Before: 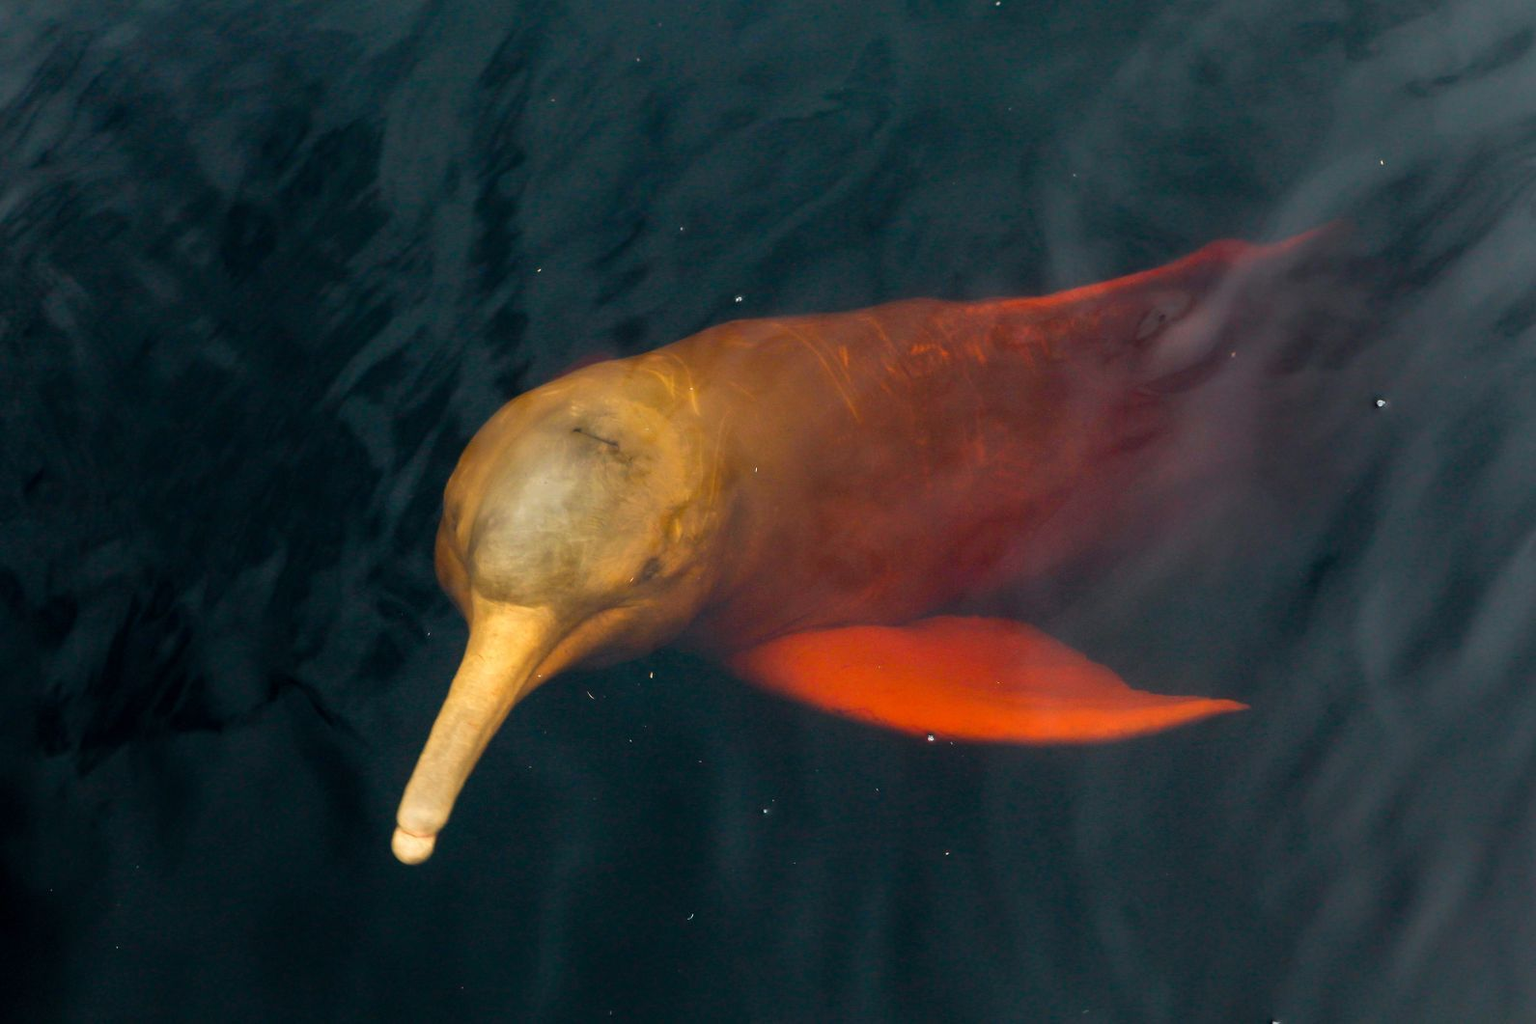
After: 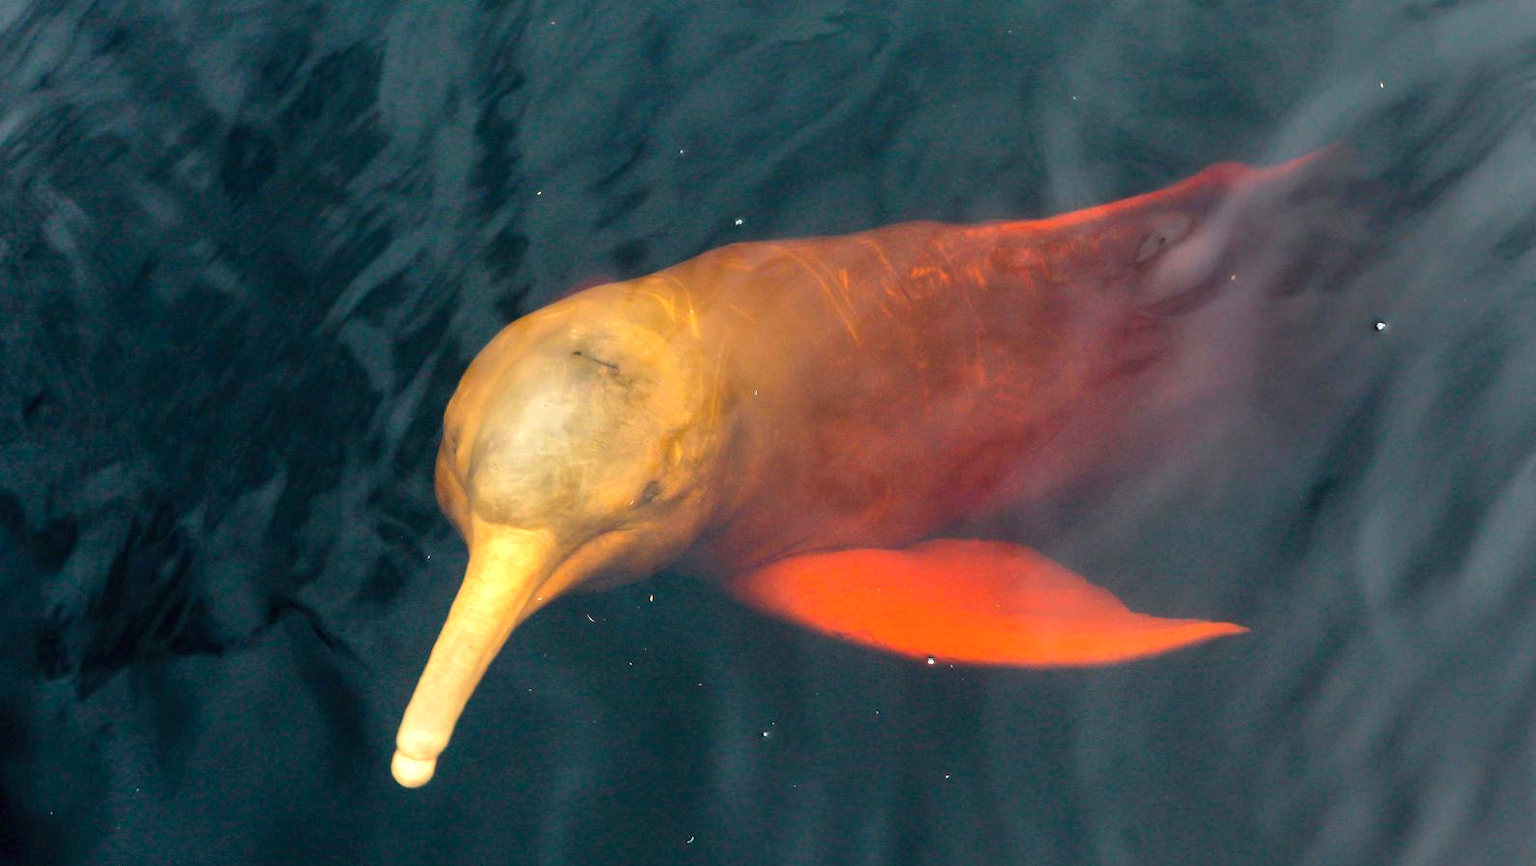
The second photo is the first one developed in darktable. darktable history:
exposure: black level correction 0, exposure 0.691 EV, compensate exposure bias true, compensate highlight preservation false
crop: top 7.609%, bottom 7.74%
shadows and highlights: radius 263.69, soften with gaussian
